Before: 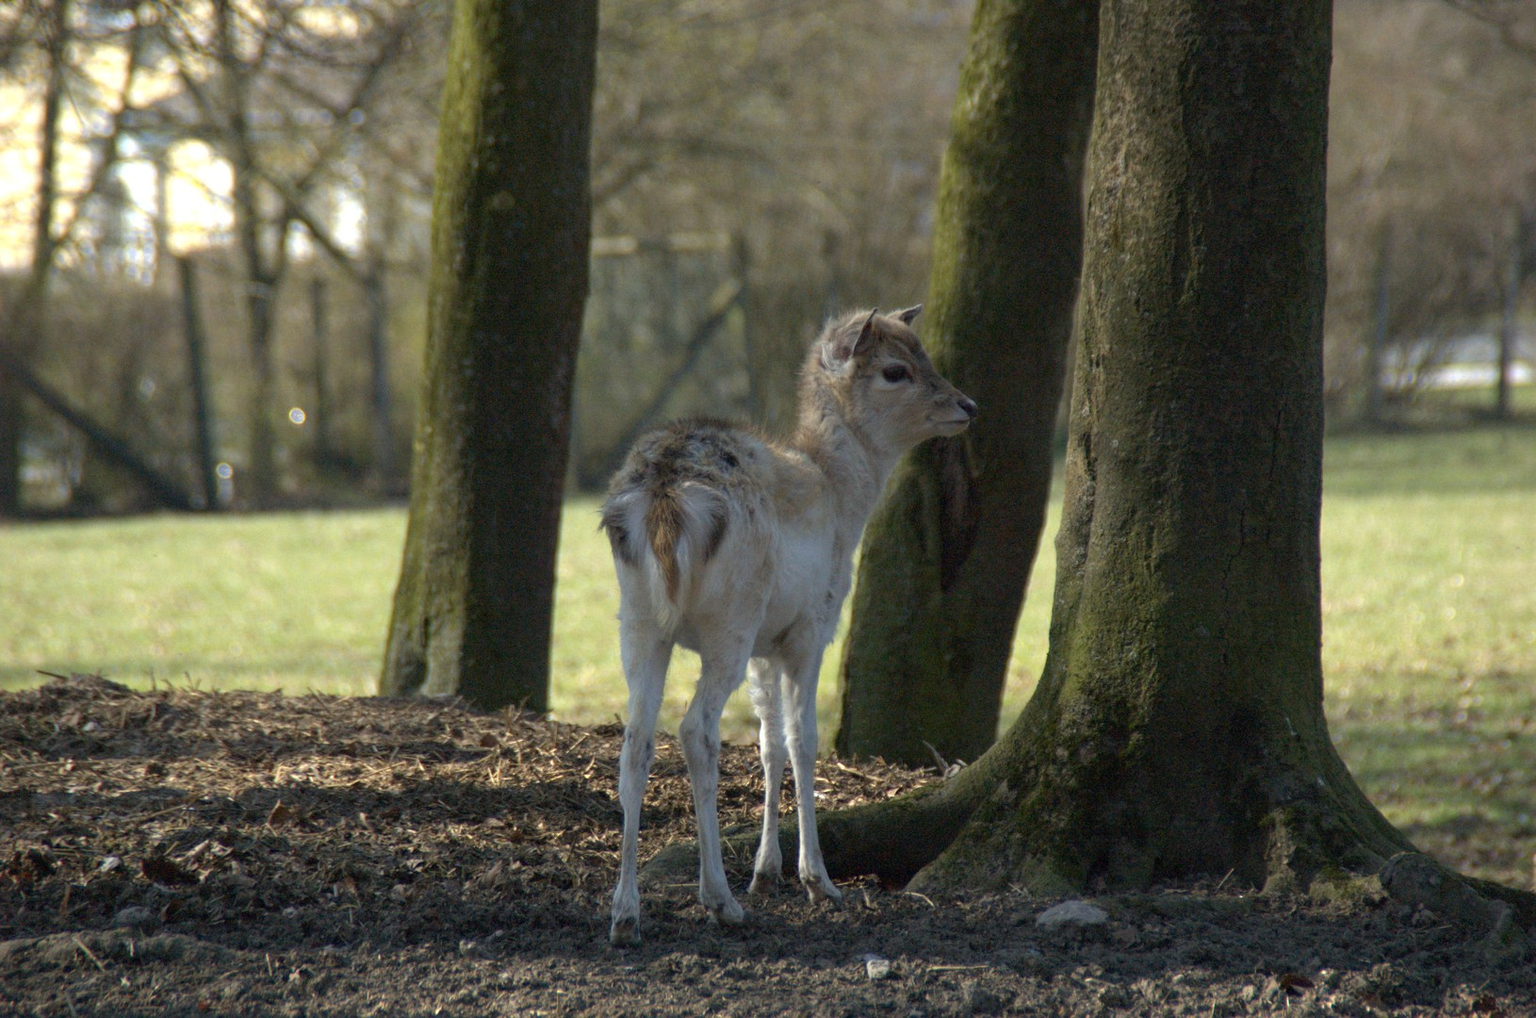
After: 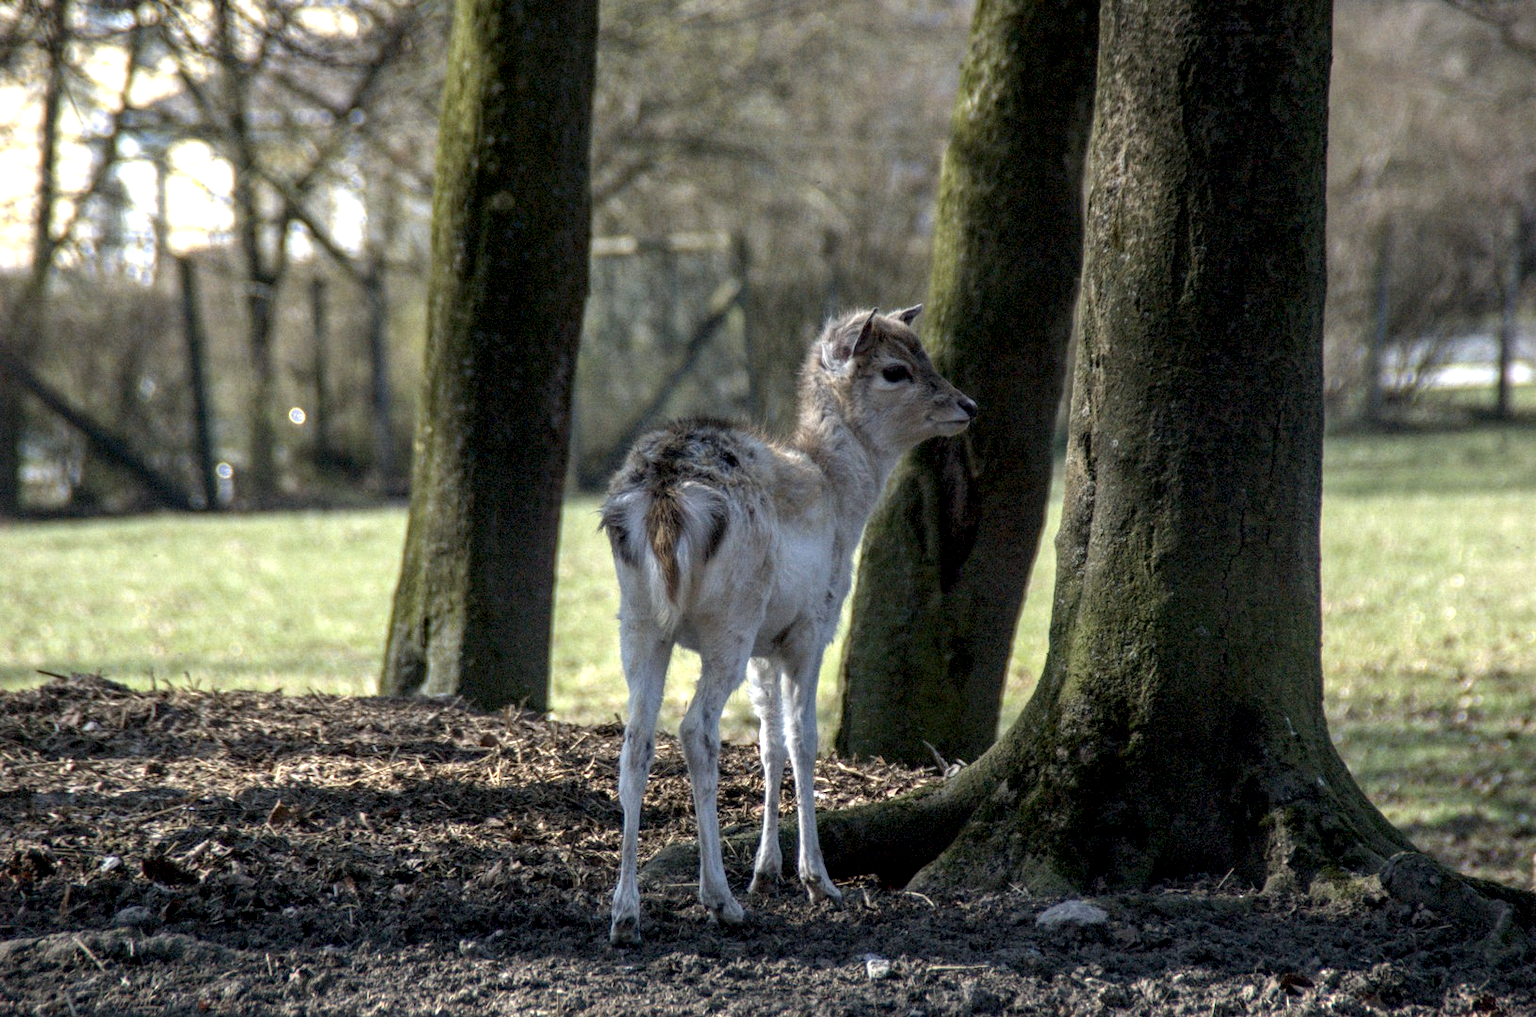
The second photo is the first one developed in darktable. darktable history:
local contrast: highlights 0%, shadows 0%, detail 182%
color calibration: illuminant as shot in camera, x 0.358, y 0.373, temperature 4628.91 K
